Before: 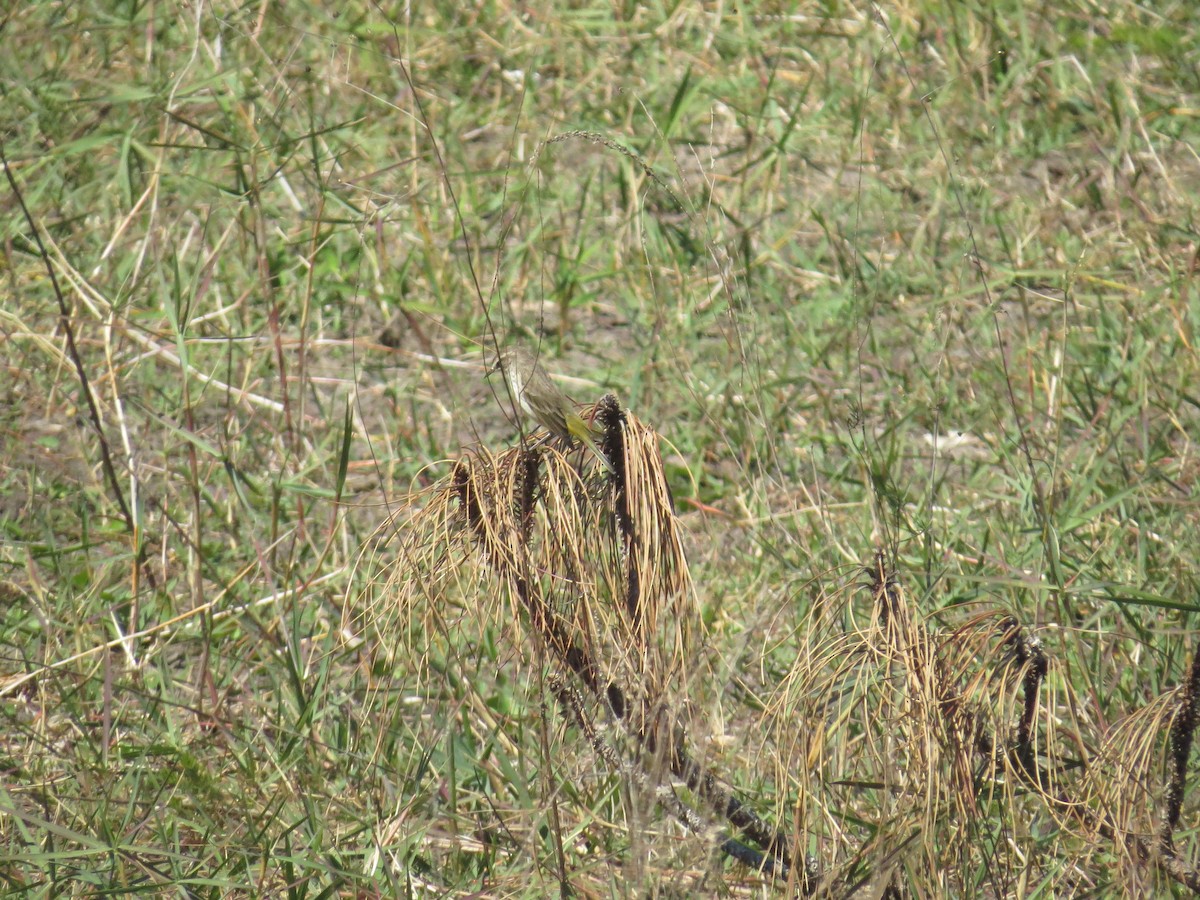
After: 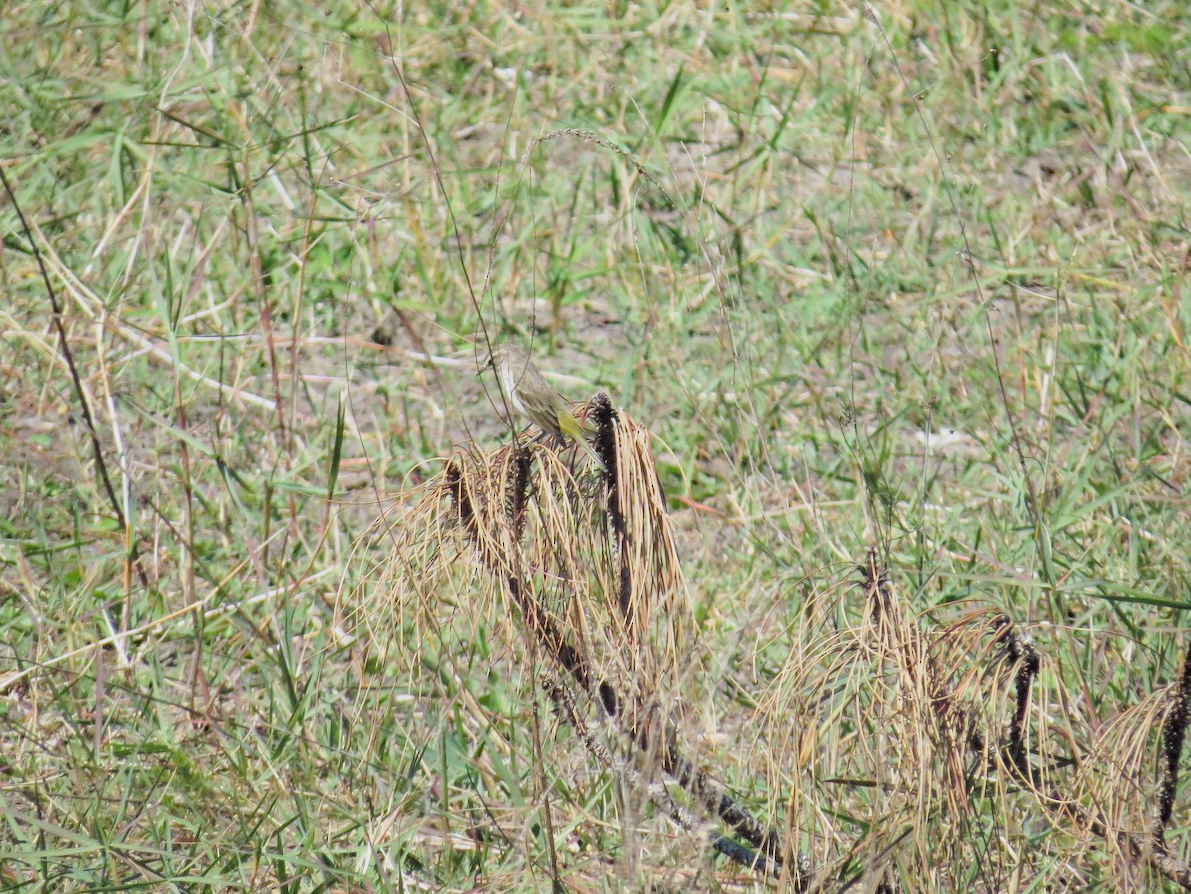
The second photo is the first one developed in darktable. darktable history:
exposure: exposure 0.646 EV, compensate highlight preservation false
haze removal: compatibility mode true, adaptive false
color calibration: illuminant as shot in camera, x 0.358, y 0.373, temperature 4628.91 K
filmic rgb: black relative exposure -7.65 EV, white relative exposure 4.56 EV, hardness 3.61
crop and rotate: left 0.698%, top 0.237%, bottom 0.415%
